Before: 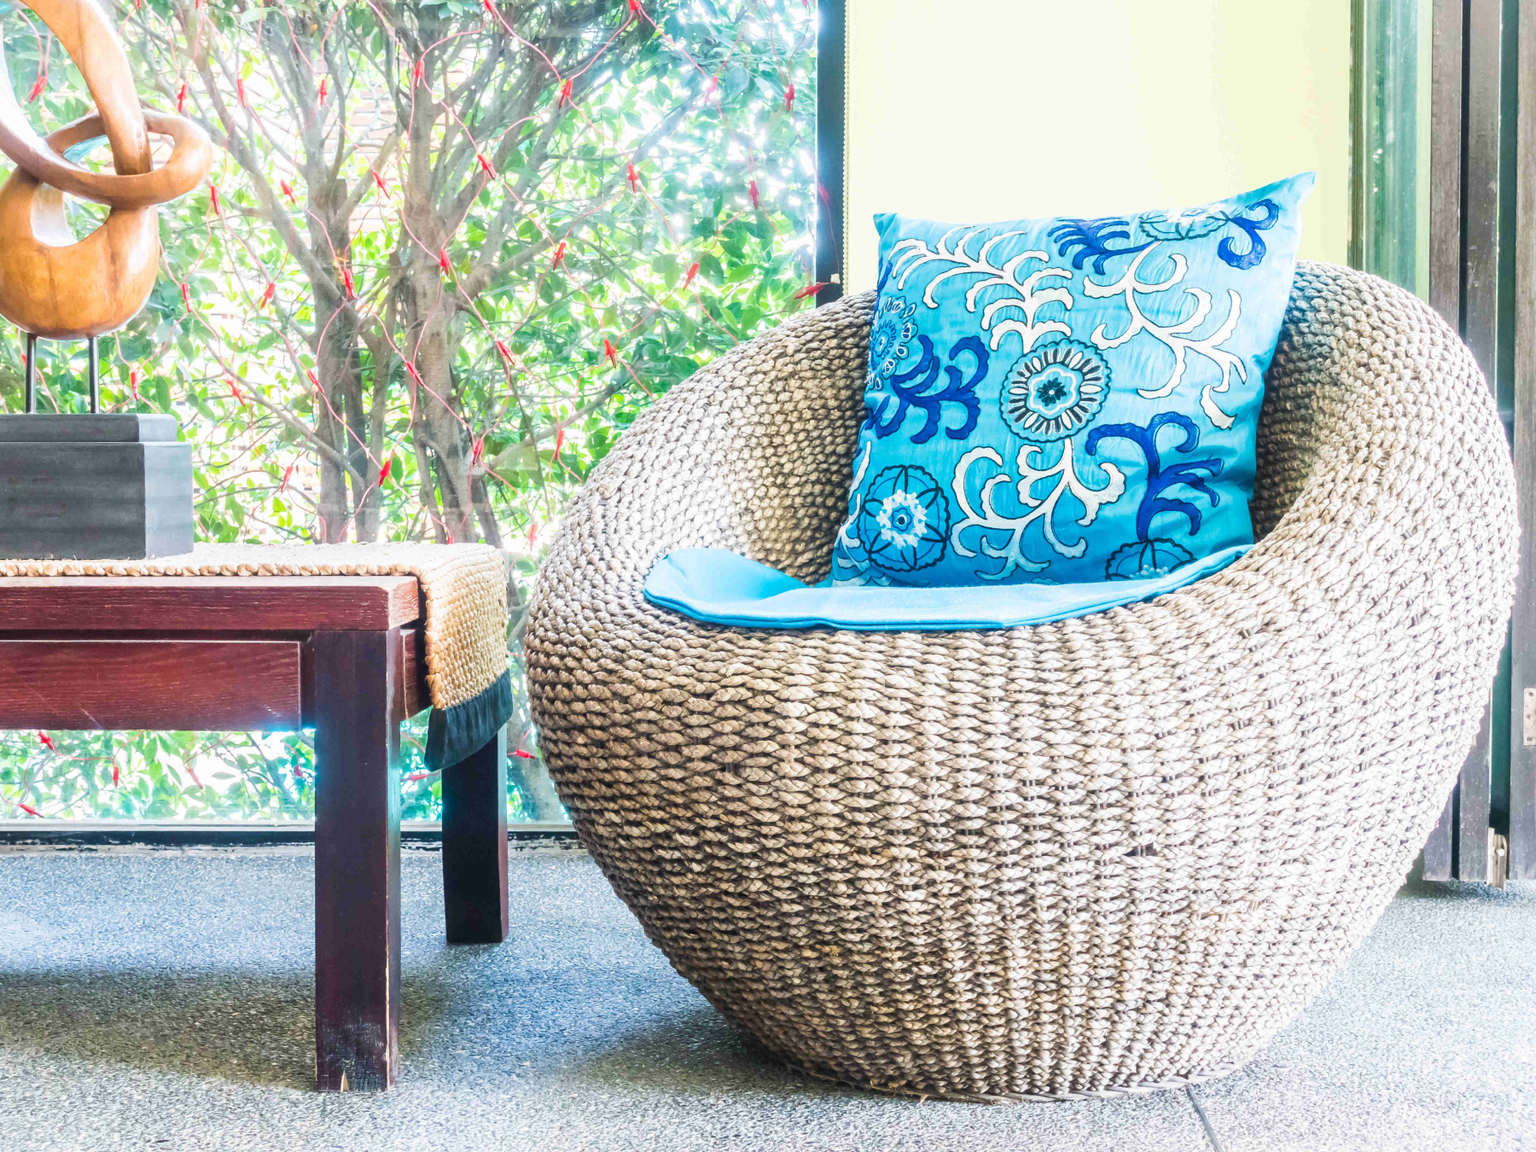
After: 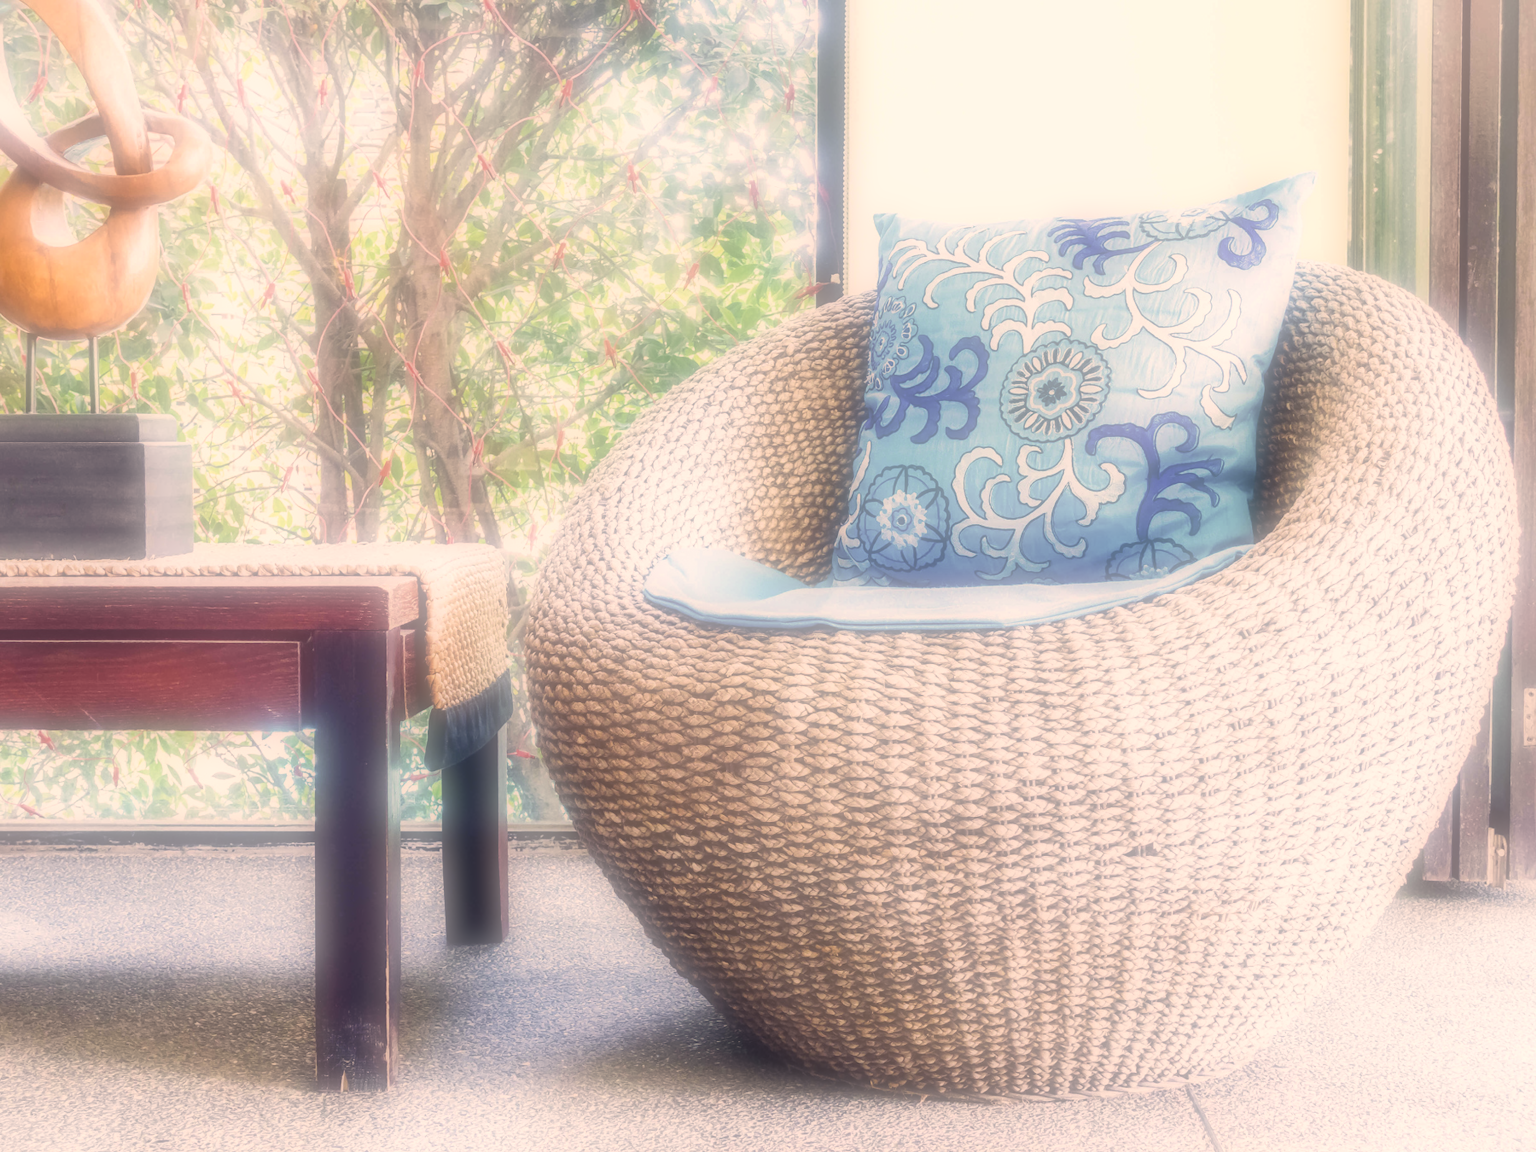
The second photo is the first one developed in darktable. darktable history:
soften: on, module defaults
color correction: highlights a* 19.59, highlights b* 27.49, shadows a* 3.46, shadows b* -17.28, saturation 0.73
